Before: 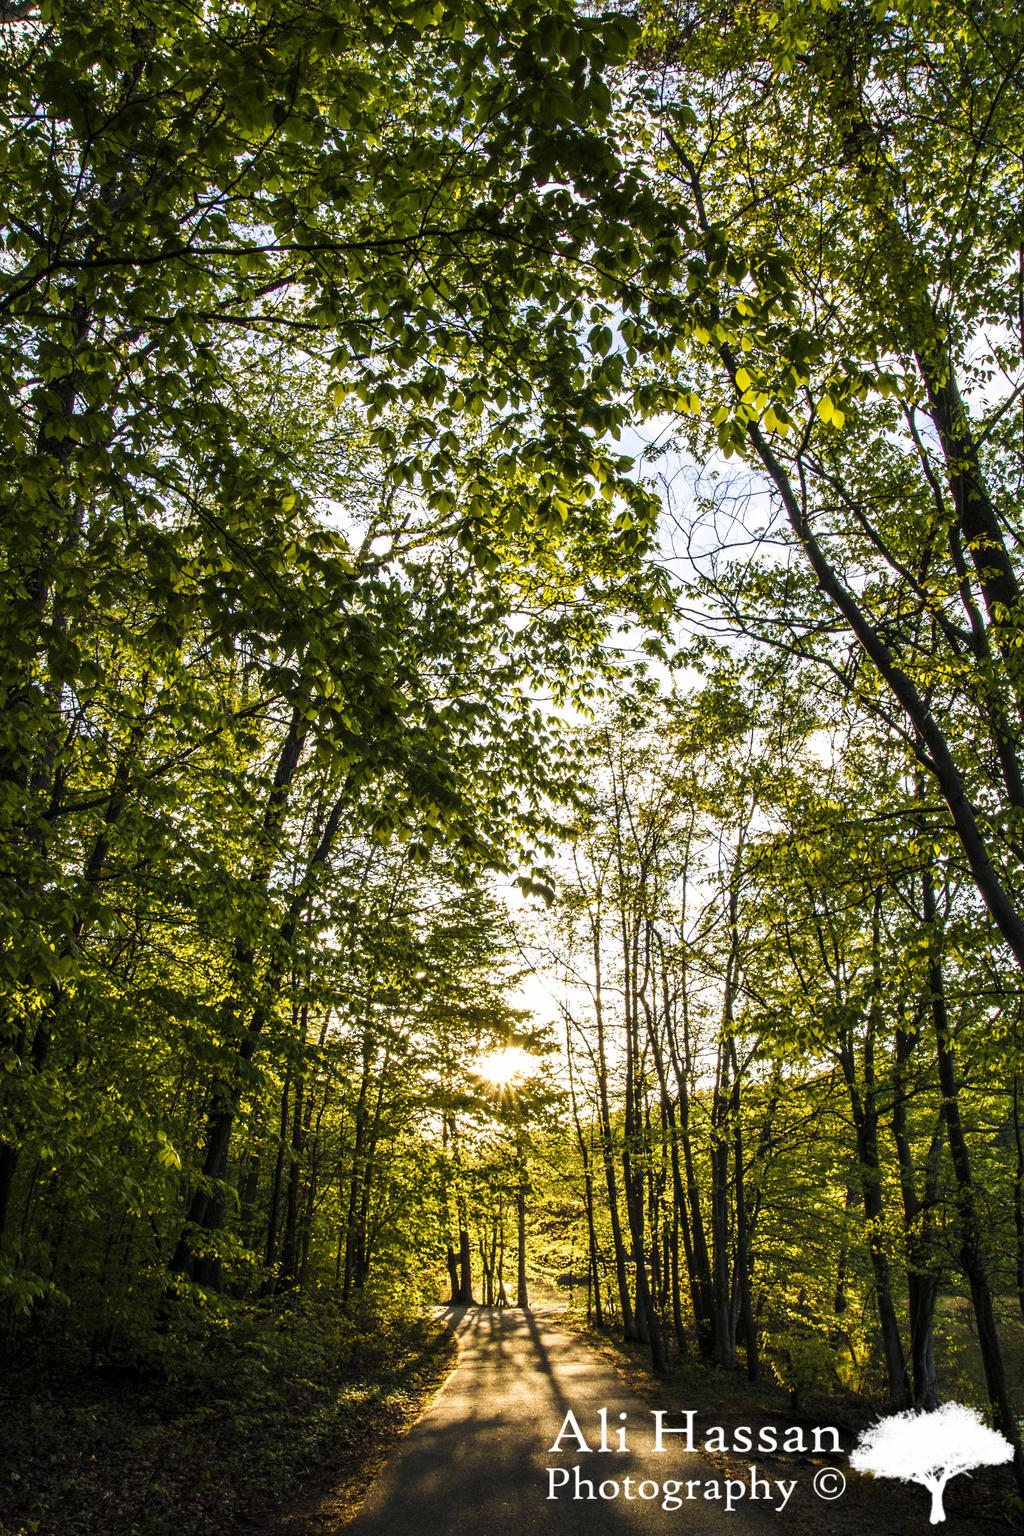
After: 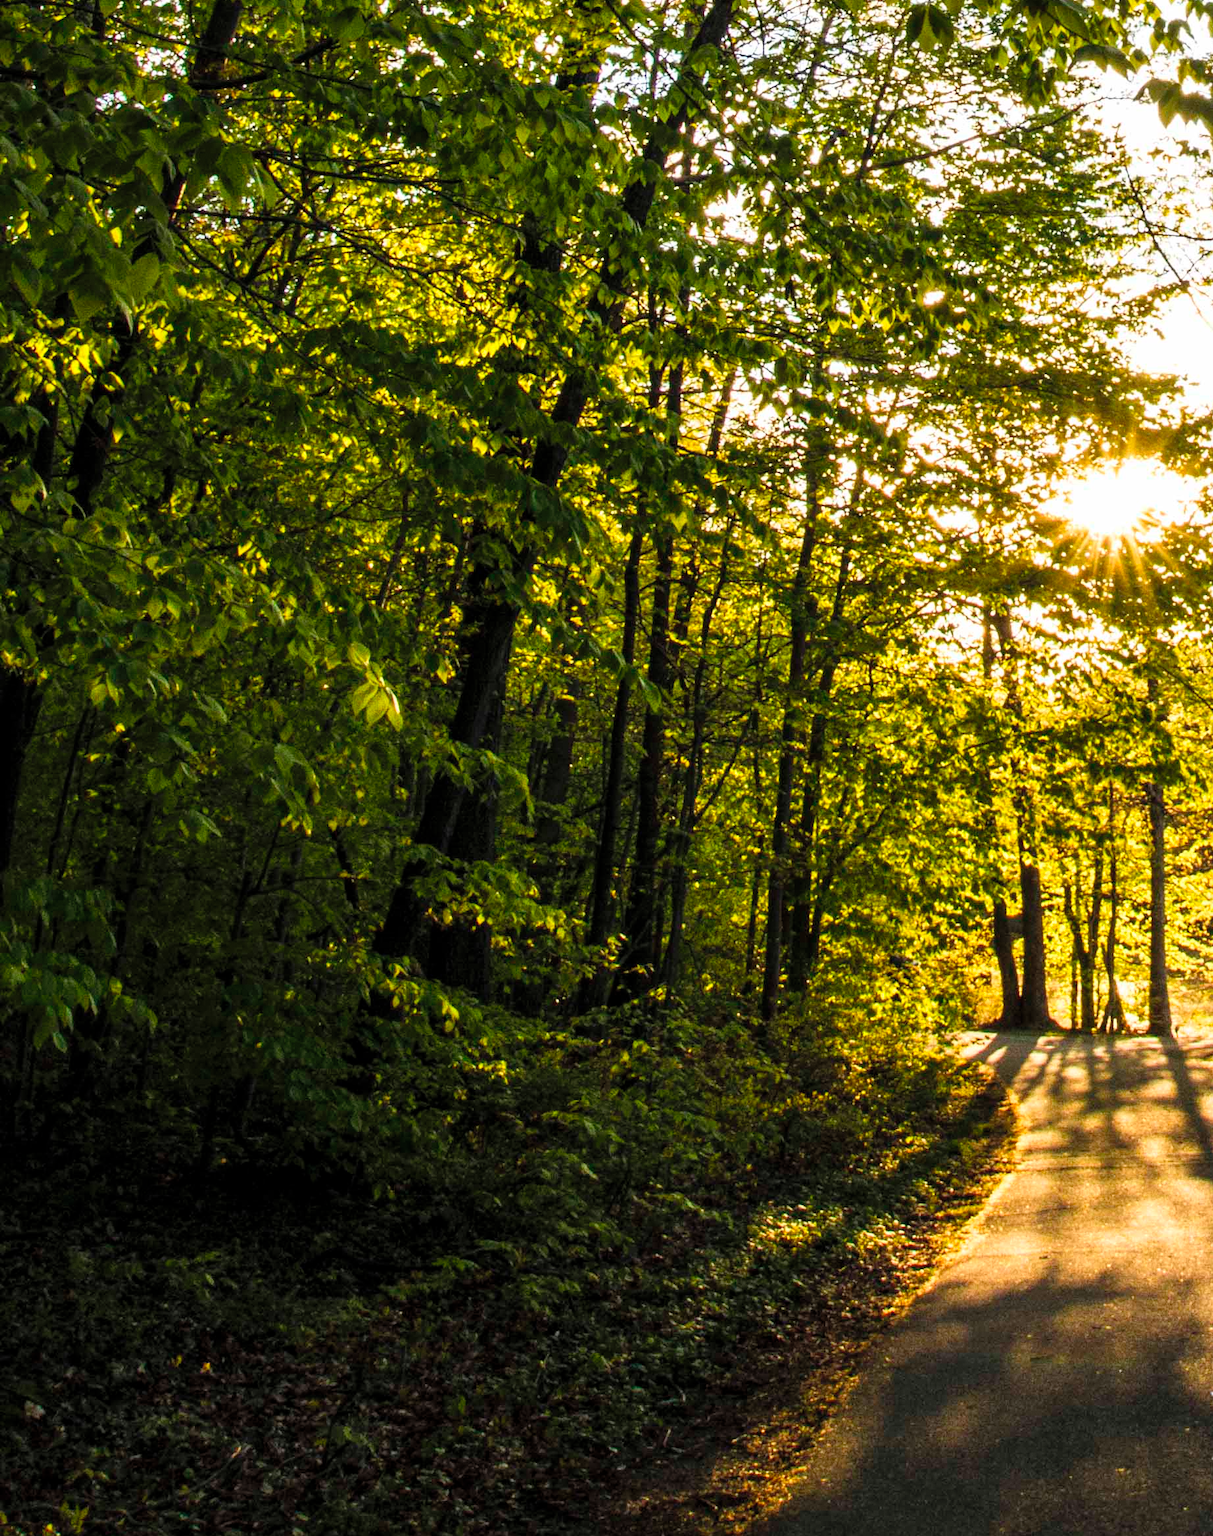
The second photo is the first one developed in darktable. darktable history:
crop and rotate: top 54.778%, right 46.61%, bottom 0.159%
grain: coarseness 0.09 ISO, strength 10%
contrast brightness saturation: brightness 0.09, saturation 0.19
